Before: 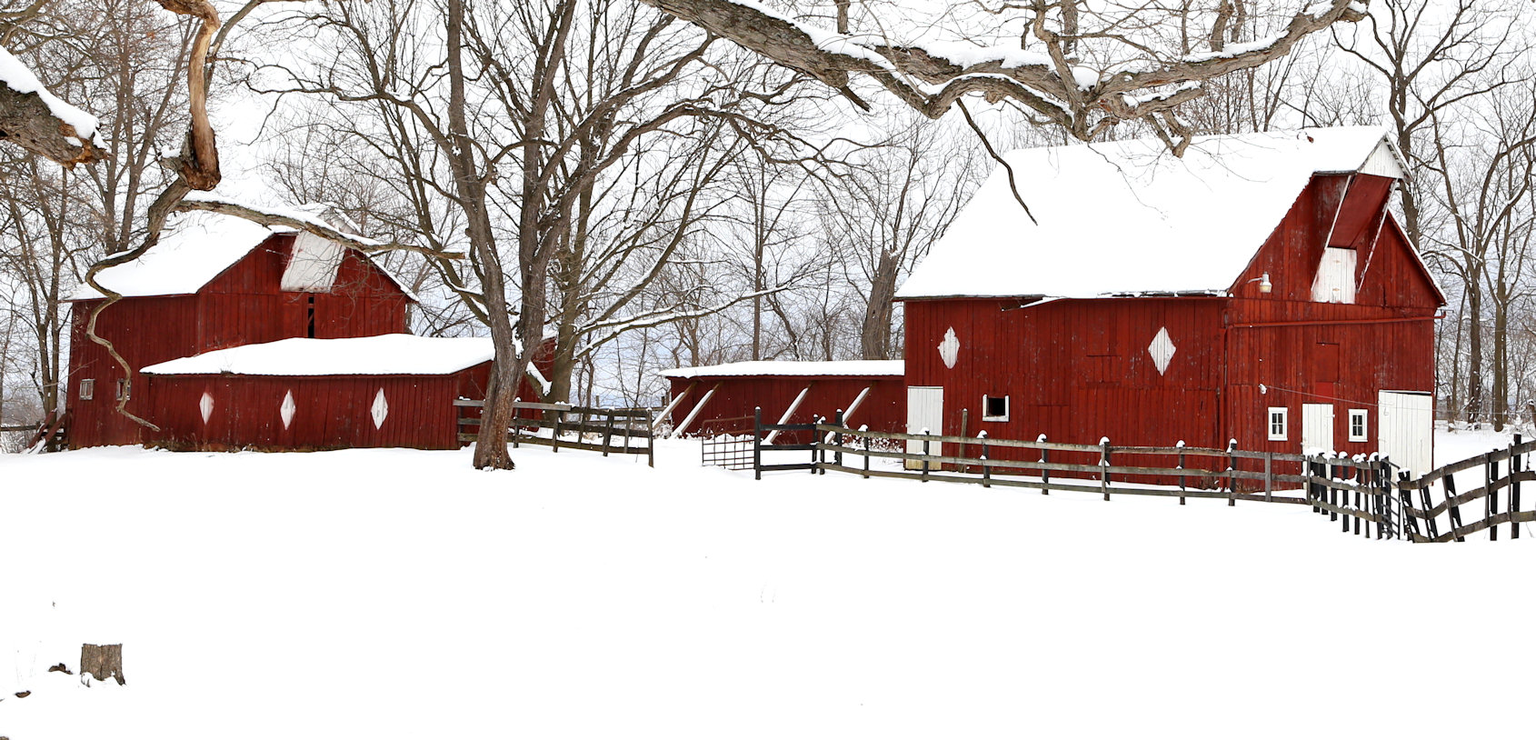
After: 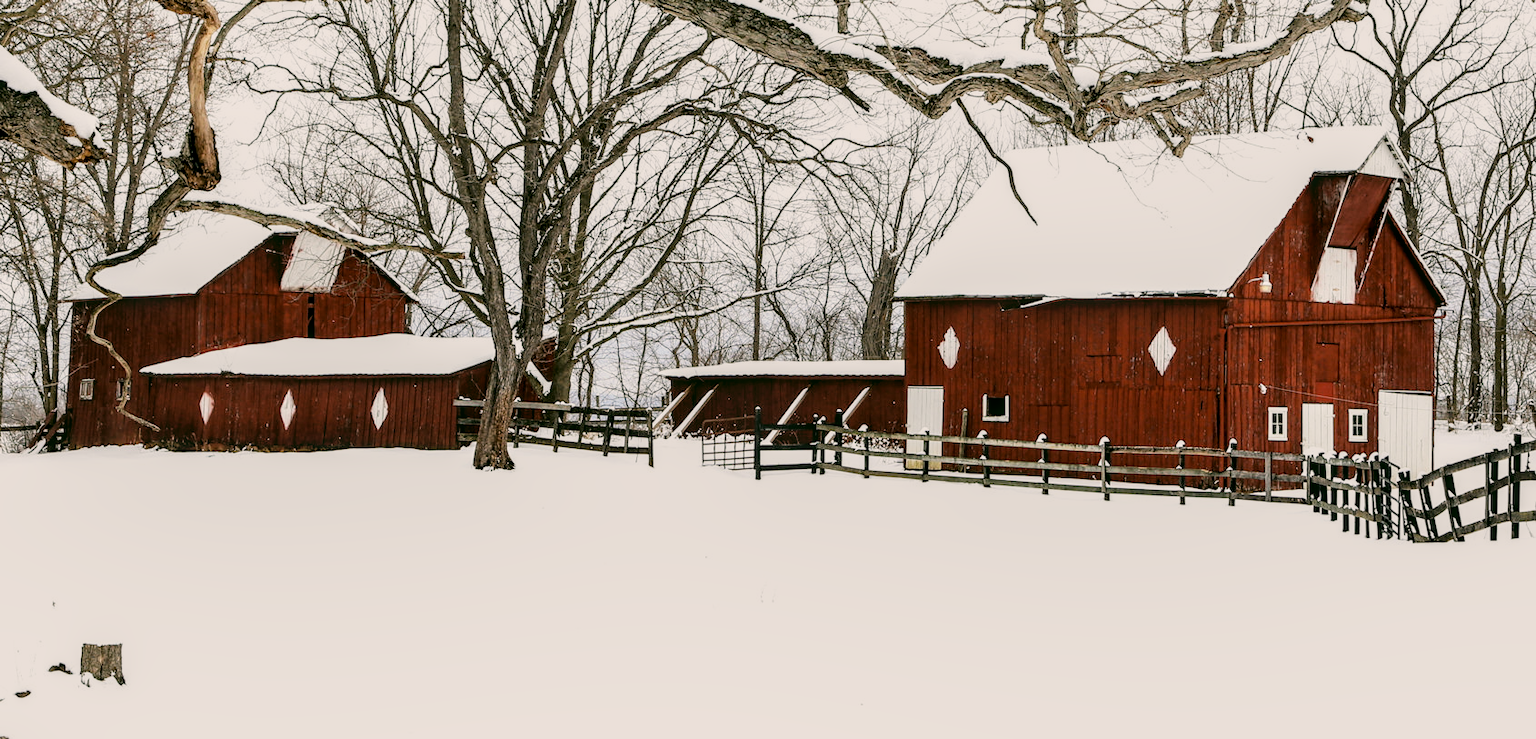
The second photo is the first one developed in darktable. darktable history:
local contrast: detail 130%
color correction: highlights a* 4.02, highlights b* 4.98, shadows a* -7.55, shadows b* 4.98
filmic rgb: black relative exposure -5 EV, hardness 2.88, contrast 1.3, highlights saturation mix -30%
